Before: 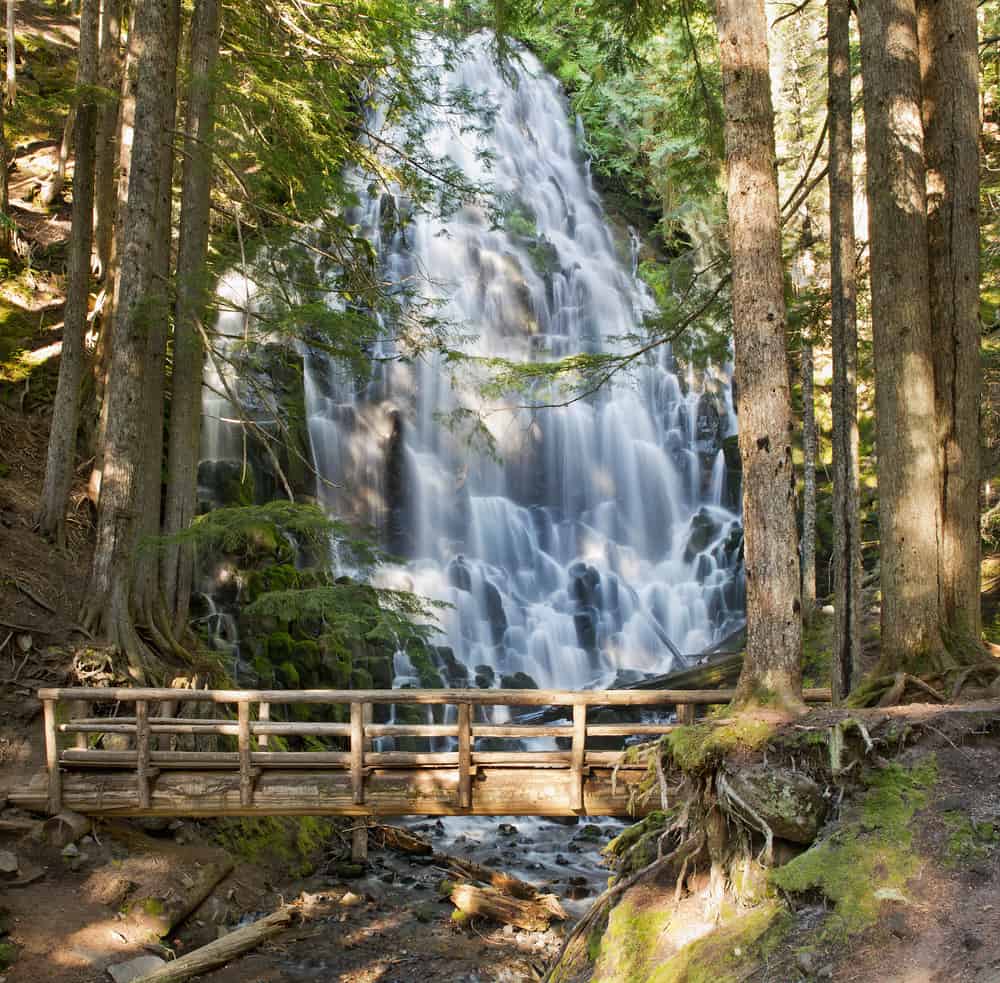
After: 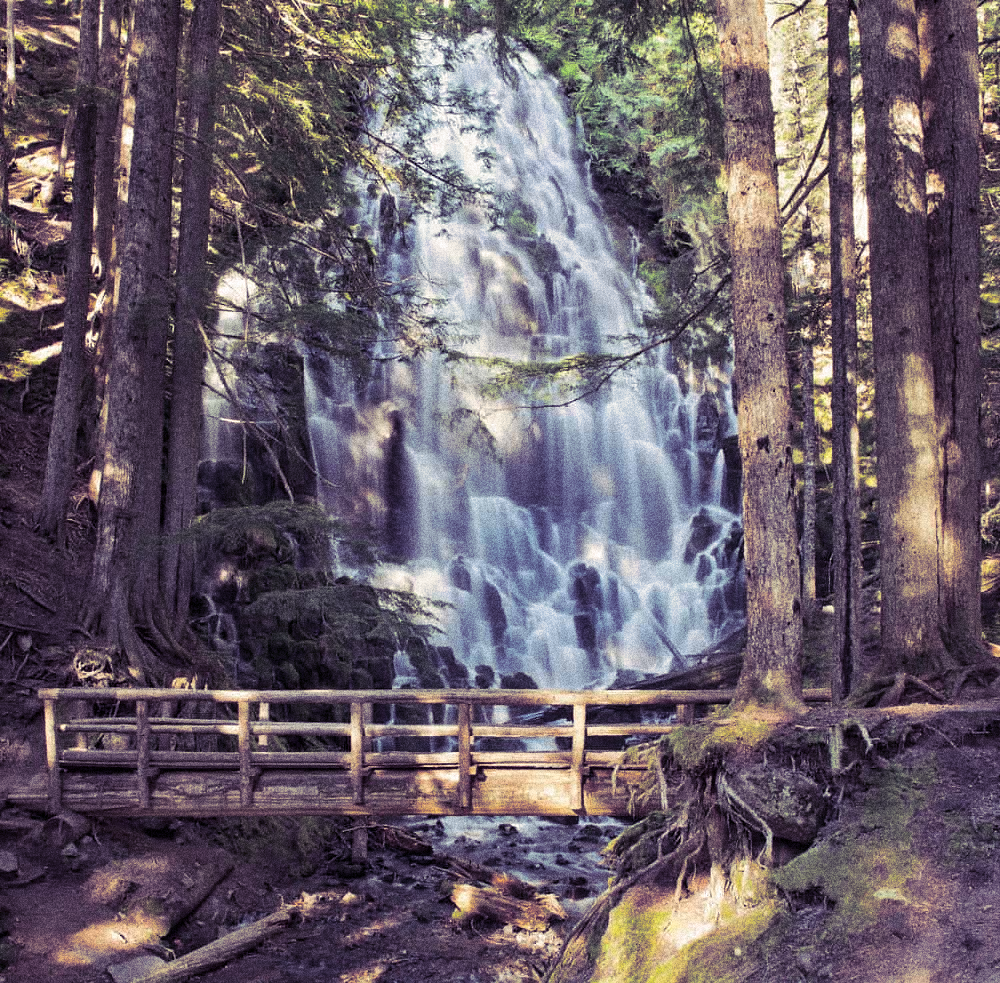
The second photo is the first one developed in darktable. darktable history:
grain: coarseness 14.49 ISO, strength 48.04%, mid-tones bias 35%
split-toning: shadows › hue 255.6°, shadows › saturation 0.66, highlights › hue 43.2°, highlights › saturation 0.68, balance -50.1
